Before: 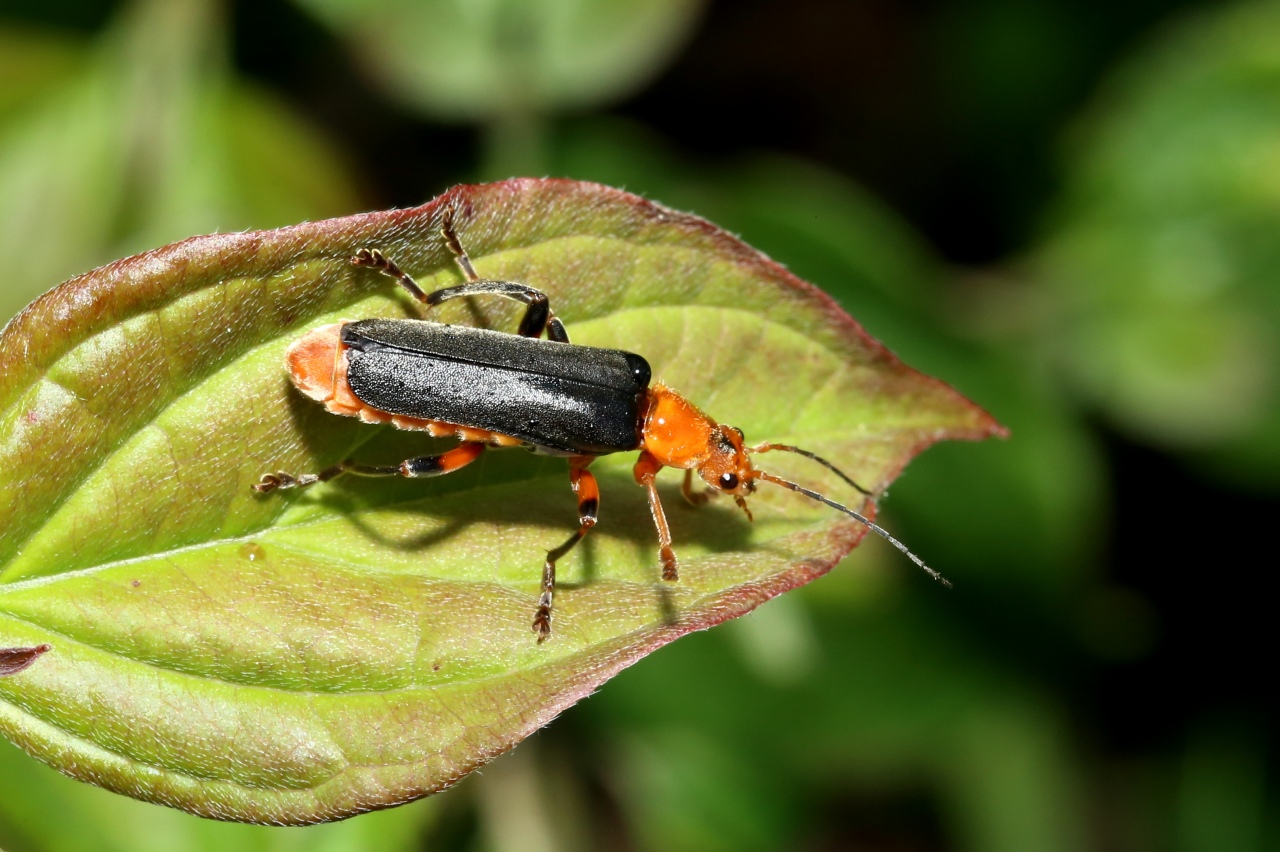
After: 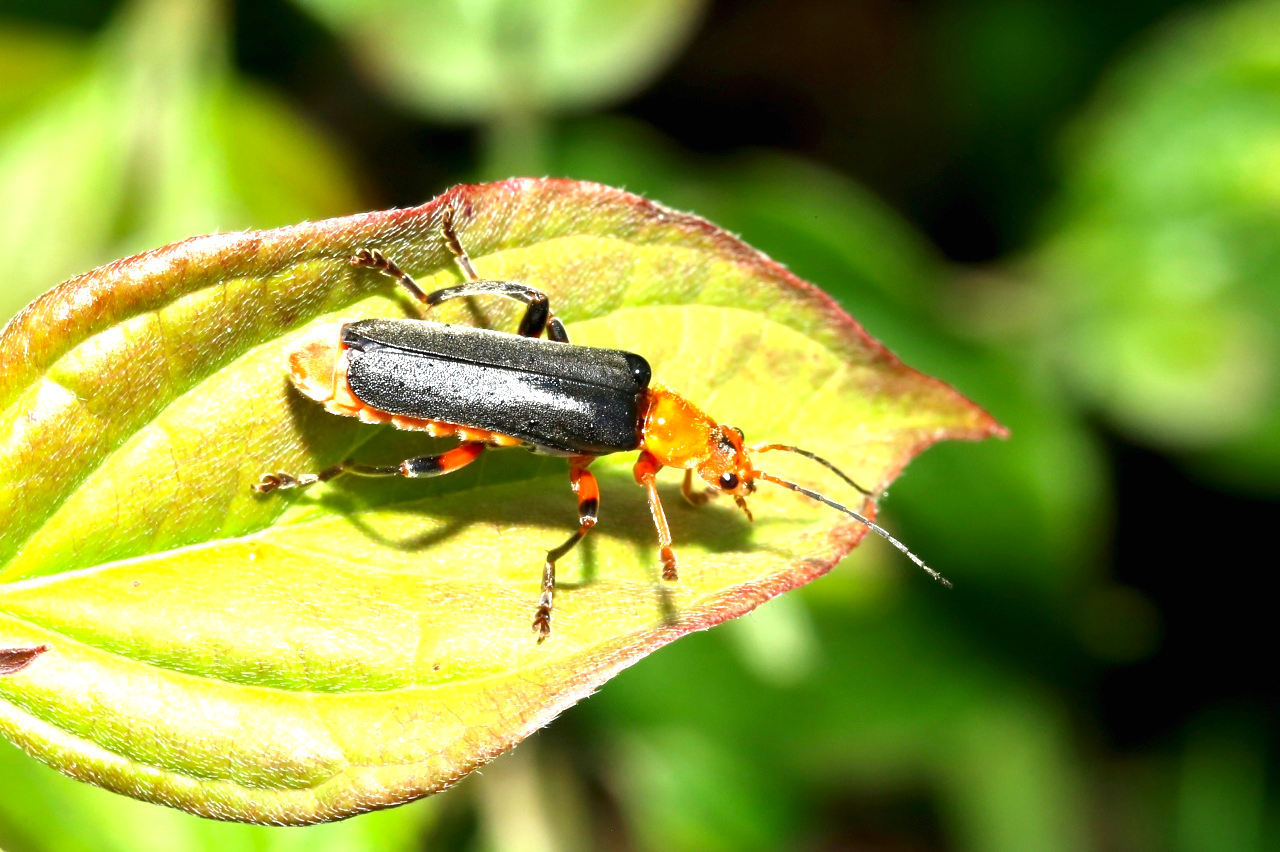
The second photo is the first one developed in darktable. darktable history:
exposure: black level correction 0, exposure 1.2 EV, compensate exposure bias true, compensate highlight preservation false
color correction: saturation 1.11
